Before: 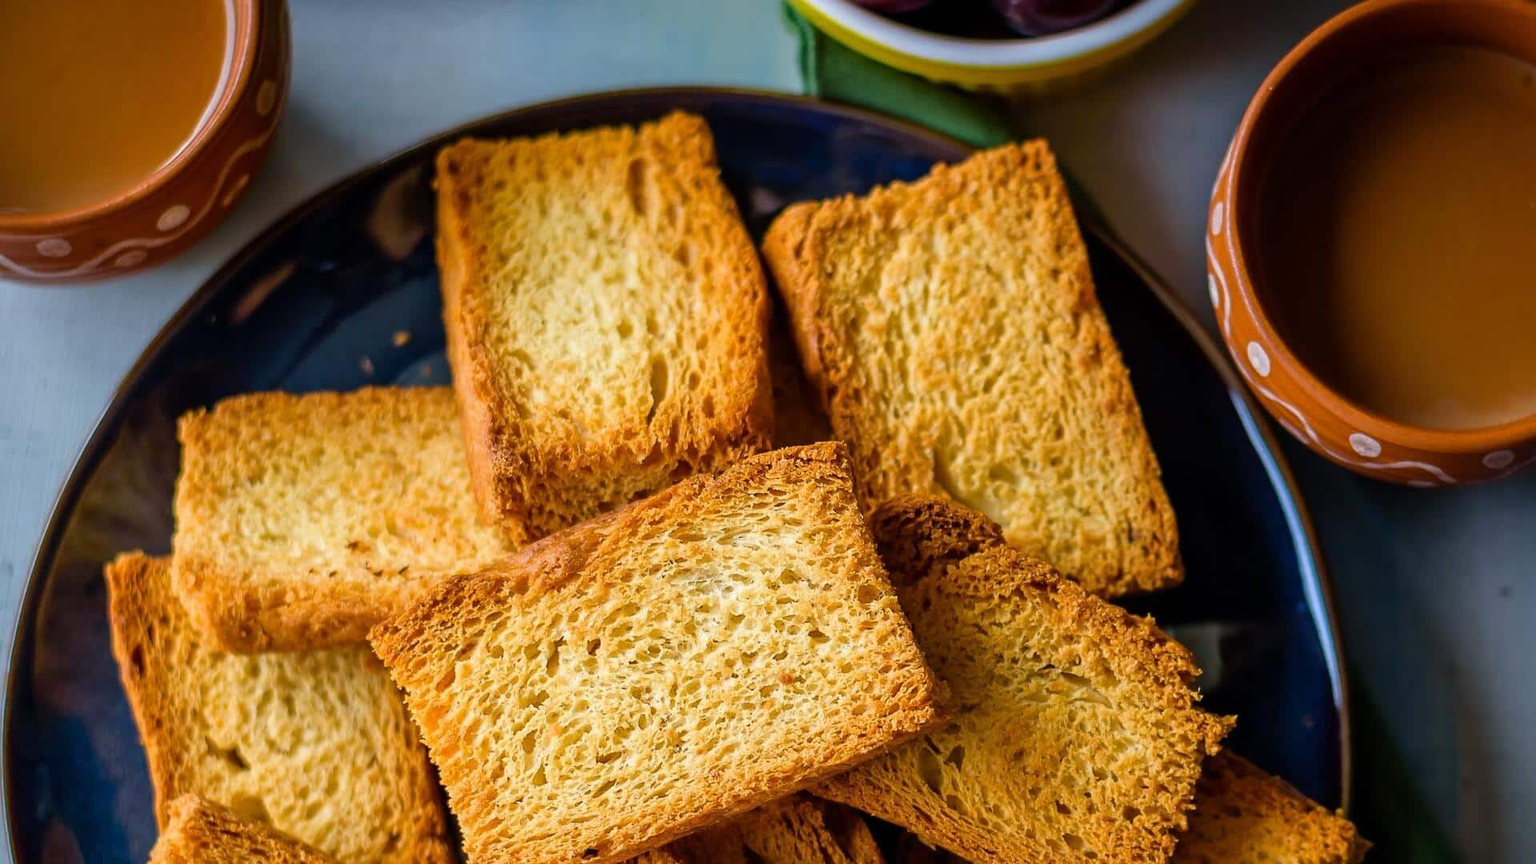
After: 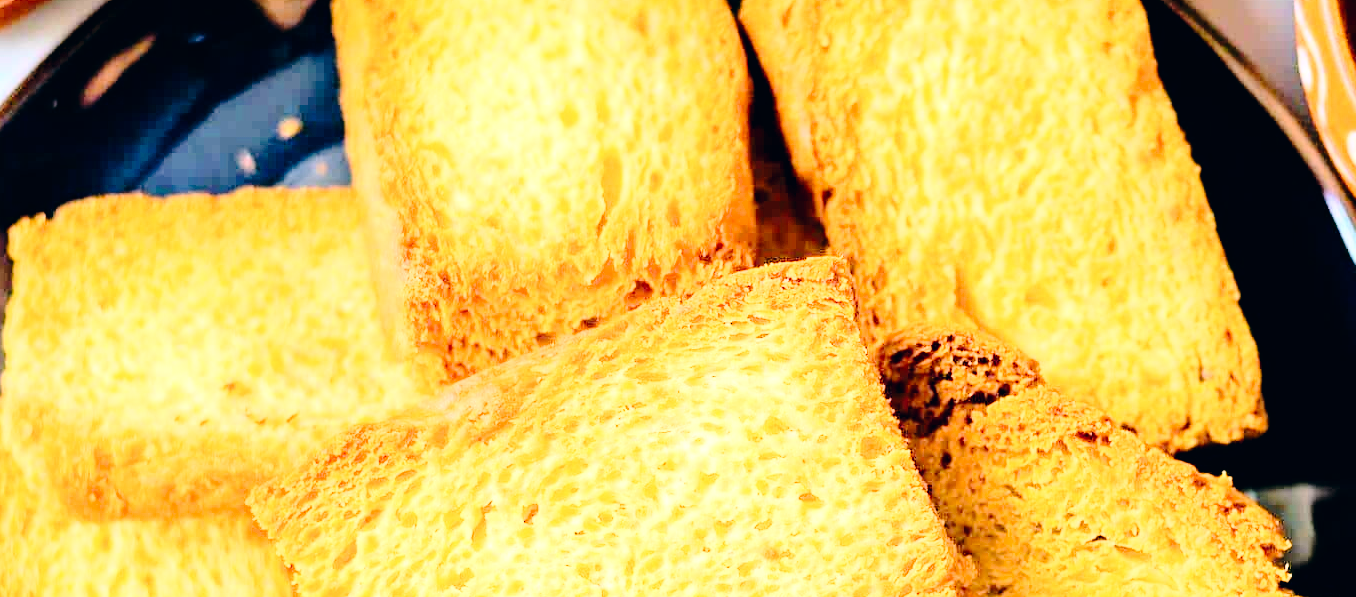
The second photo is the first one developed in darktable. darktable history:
tone curve: curves: ch0 [(0, 0) (0.004, 0) (0.133, 0.076) (0.325, 0.362) (0.879, 0.885) (1, 1)], preserve colors none
crop: left 11.08%, top 27.37%, right 18.251%, bottom 17.304%
tone equalizer: edges refinement/feathering 500, mask exposure compensation -1.57 EV, preserve details no
color correction: highlights a* 5.45, highlights b* 5.32, shadows a* -4.69, shadows b* -5.19
base curve: curves: ch0 [(0, 0) (0, 0) (0.002, 0.001) (0.008, 0.003) (0.019, 0.011) (0.037, 0.037) (0.064, 0.11) (0.102, 0.232) (0.152, 0.379) (0.216, 0.524) (0.296, 0.665) (0.394, 0.789) (0.512, 0.881) (0.651, 0.945) (0.813, 0.986) (1, 1)]
exposure: black level correction 0, exposure 1.738 EV, compensate highlight preservation false
